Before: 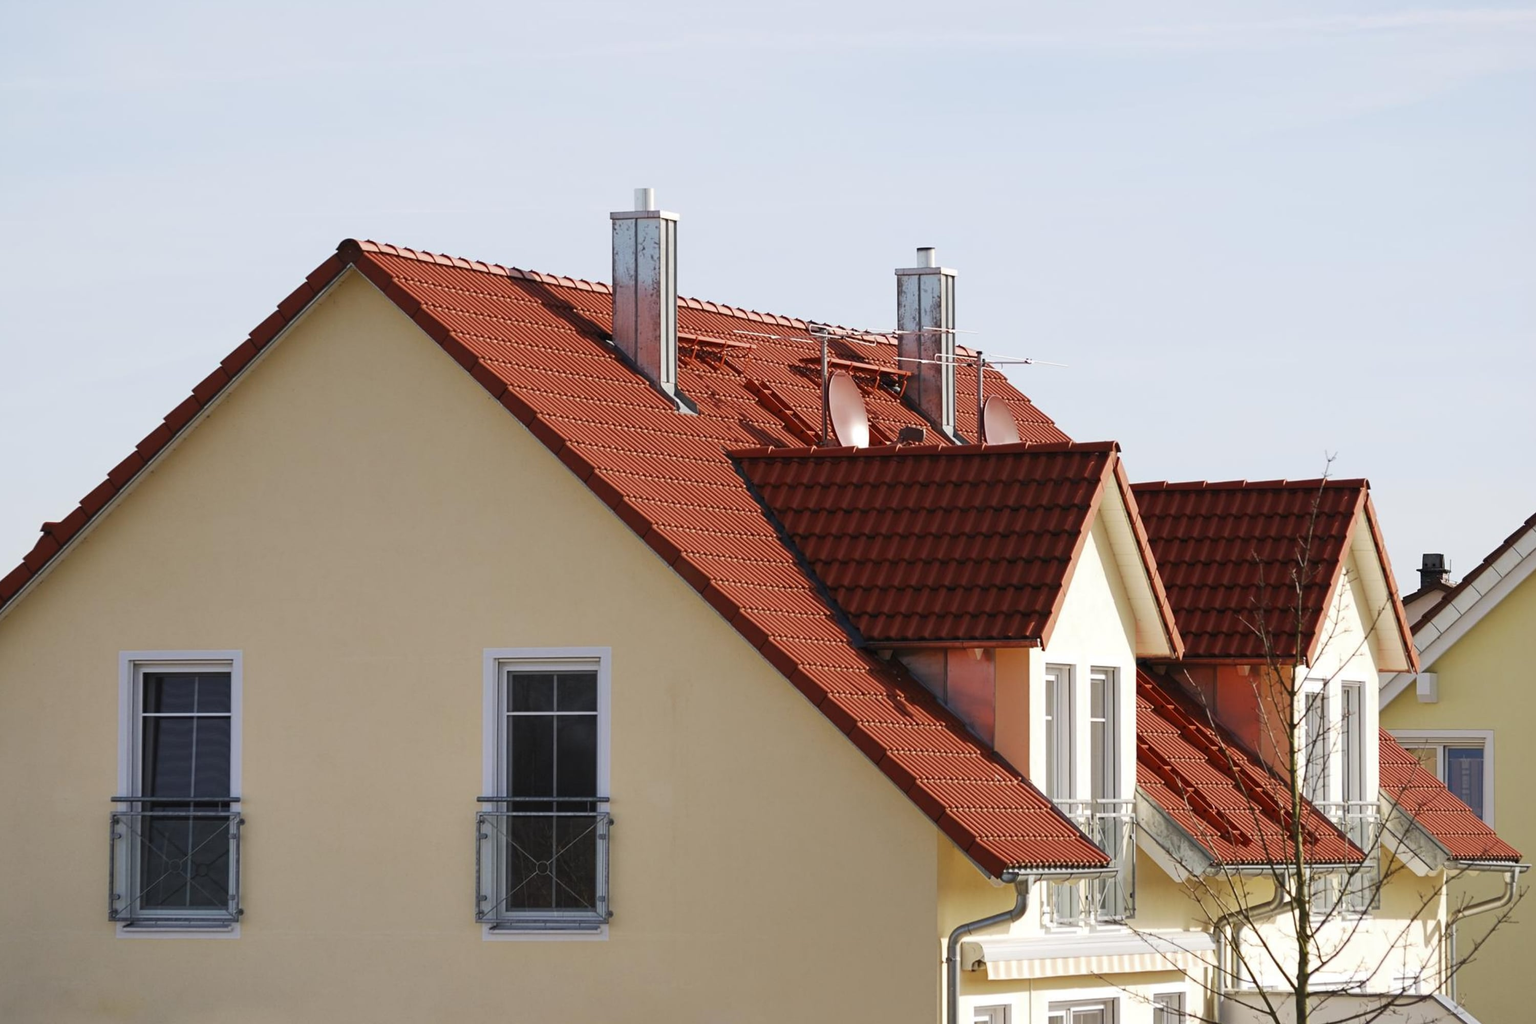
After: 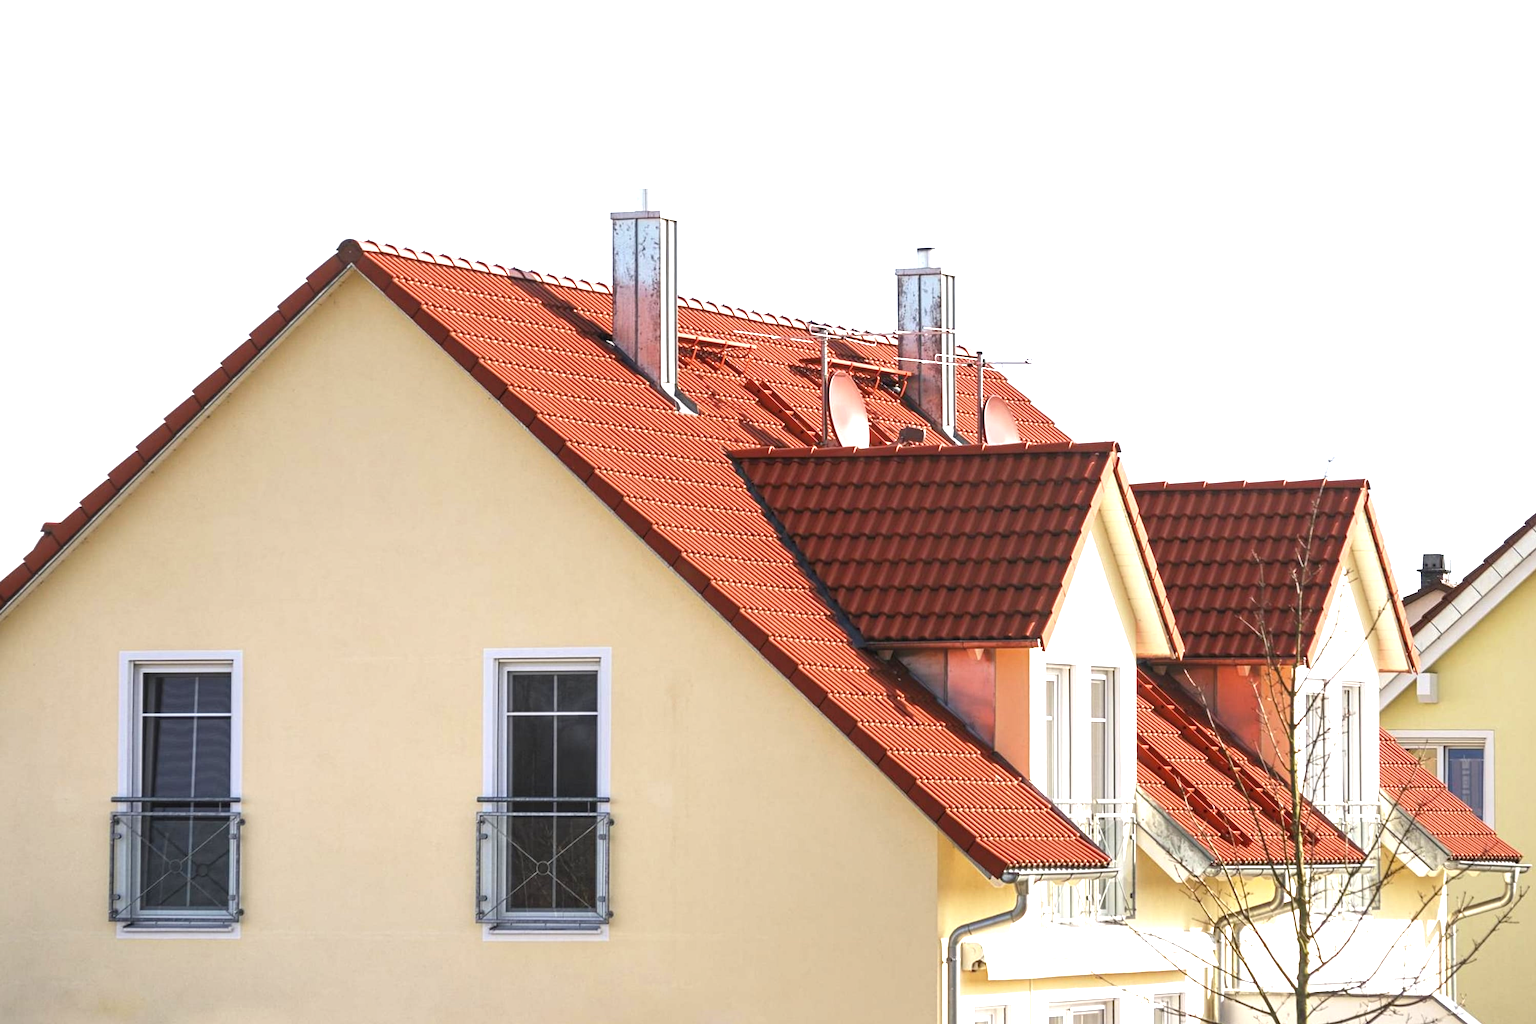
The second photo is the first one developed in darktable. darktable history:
exposure: black level correction 0, exposure 1.1 EV, compensate exposure bias true, compensate highlight preservation false
local contrast: on, module defaults
